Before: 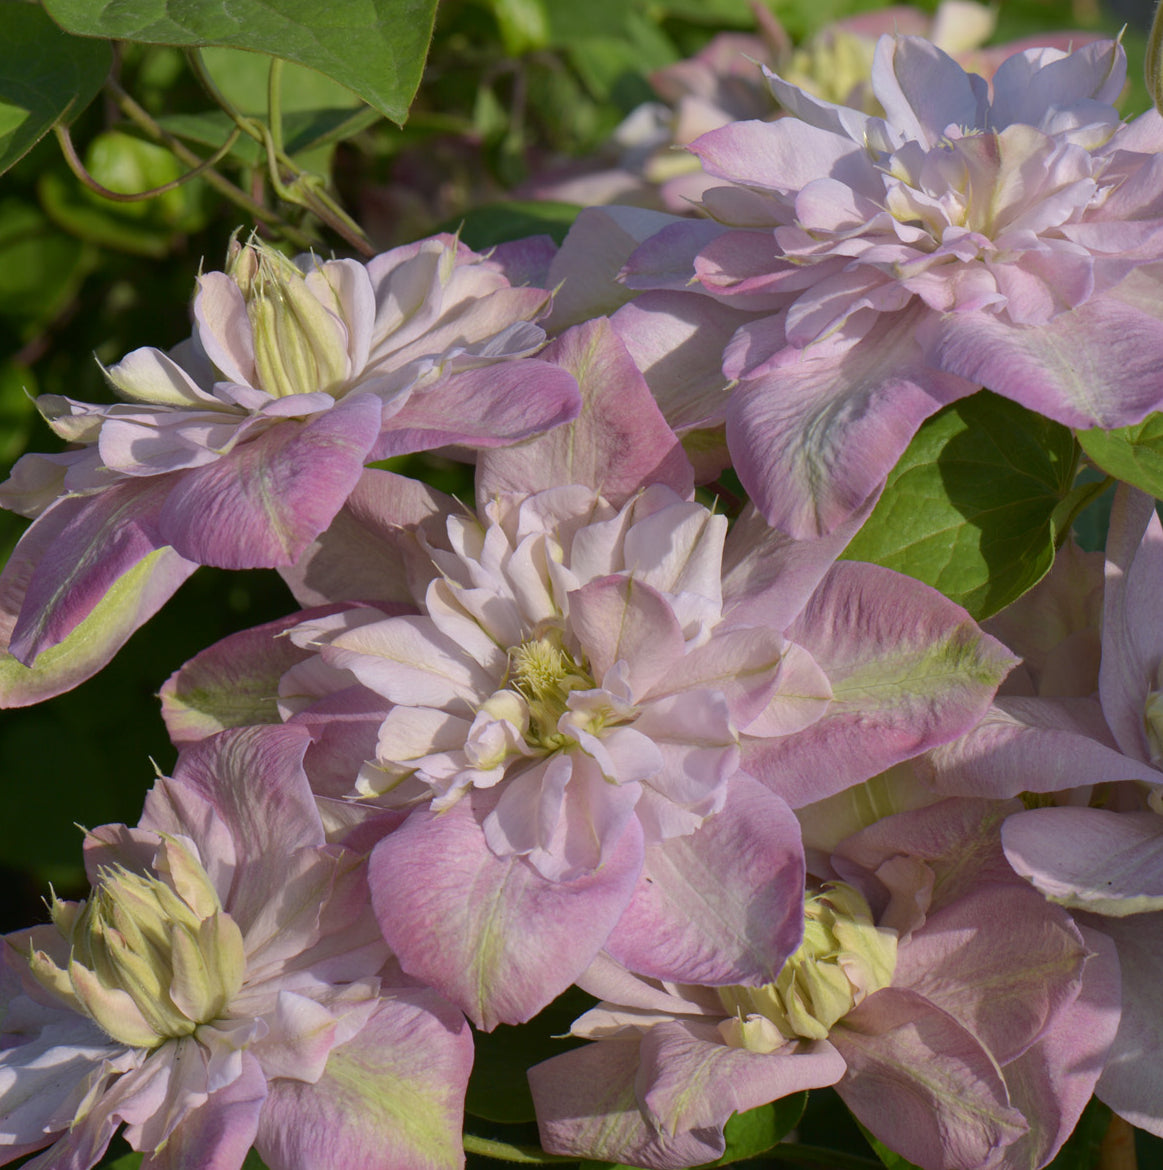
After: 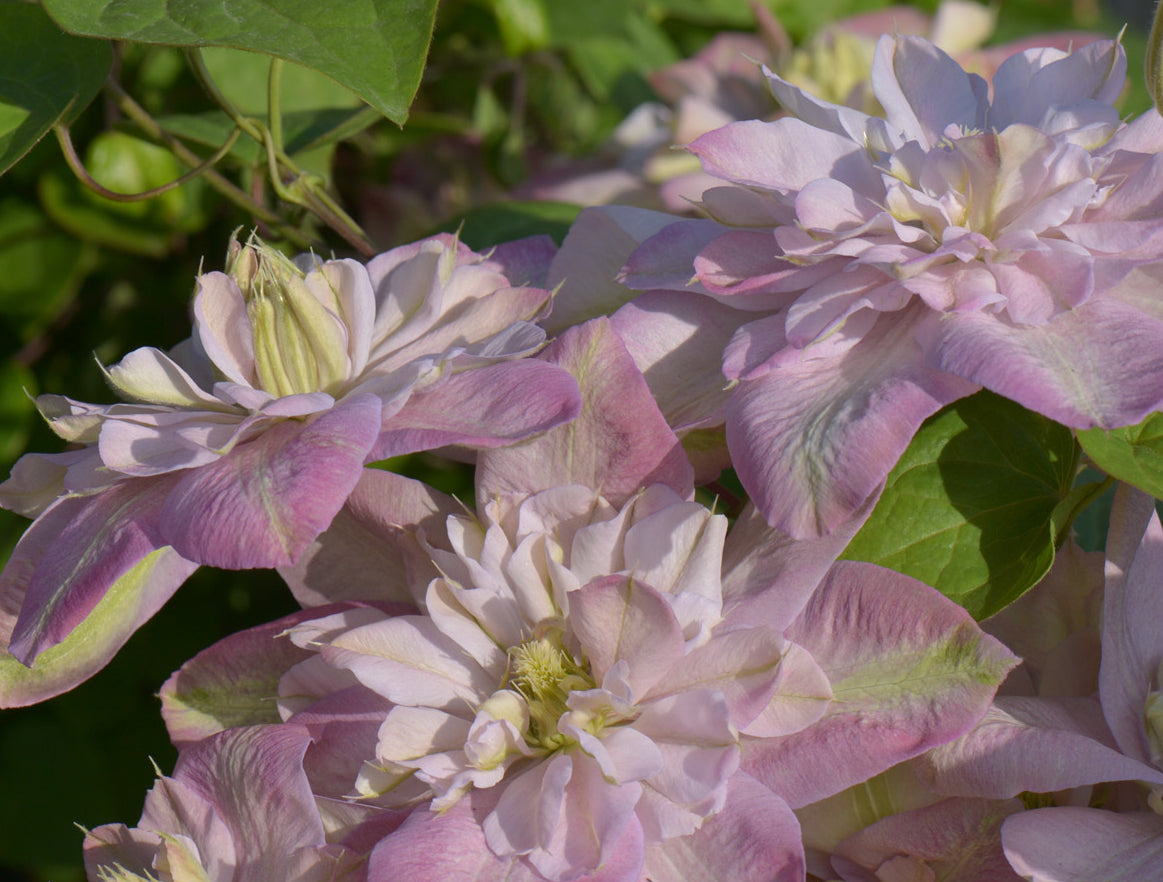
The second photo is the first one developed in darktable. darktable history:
crop: bottom 24.603%
base curve: preserve colors none
